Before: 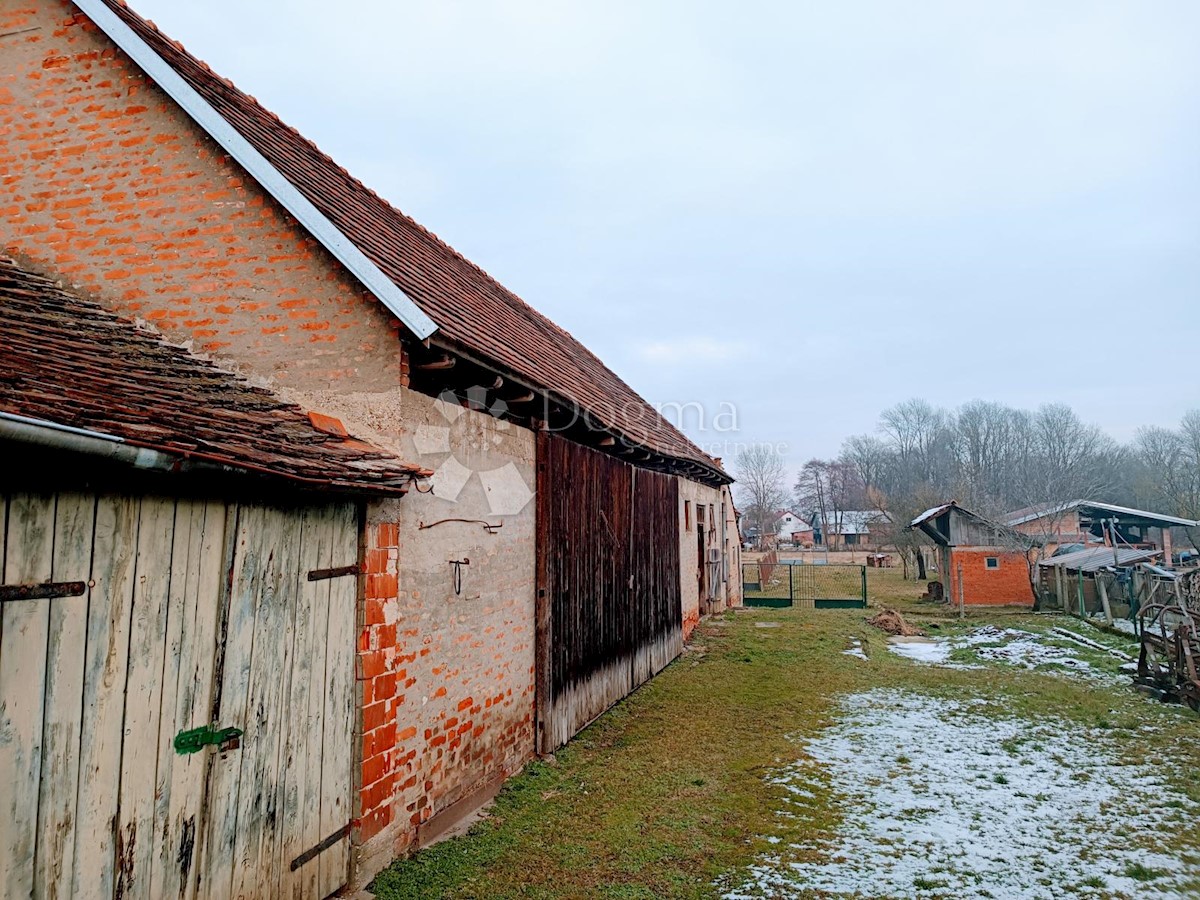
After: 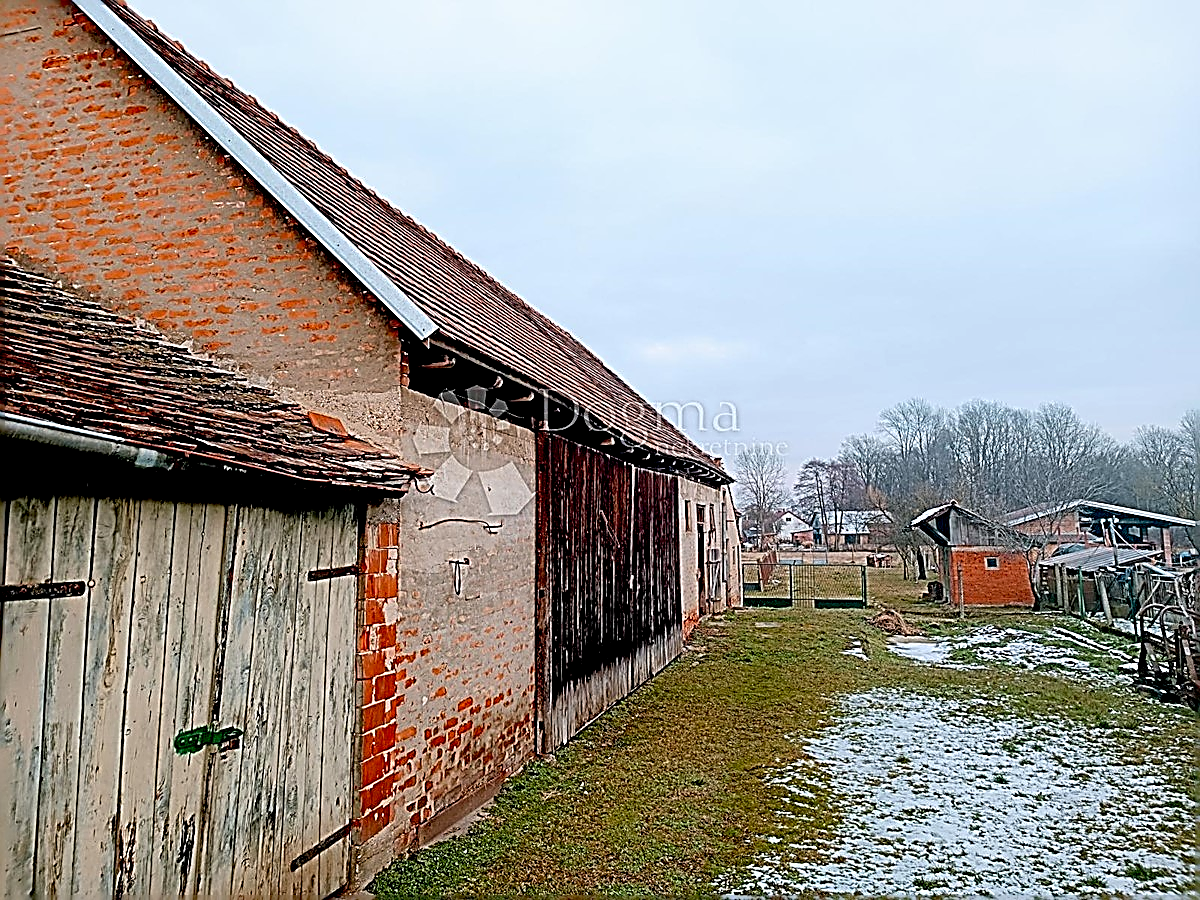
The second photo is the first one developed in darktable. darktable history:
exposure: black level correction 0.014, compensate highlight preservation false
sharpen: amount 1.996
